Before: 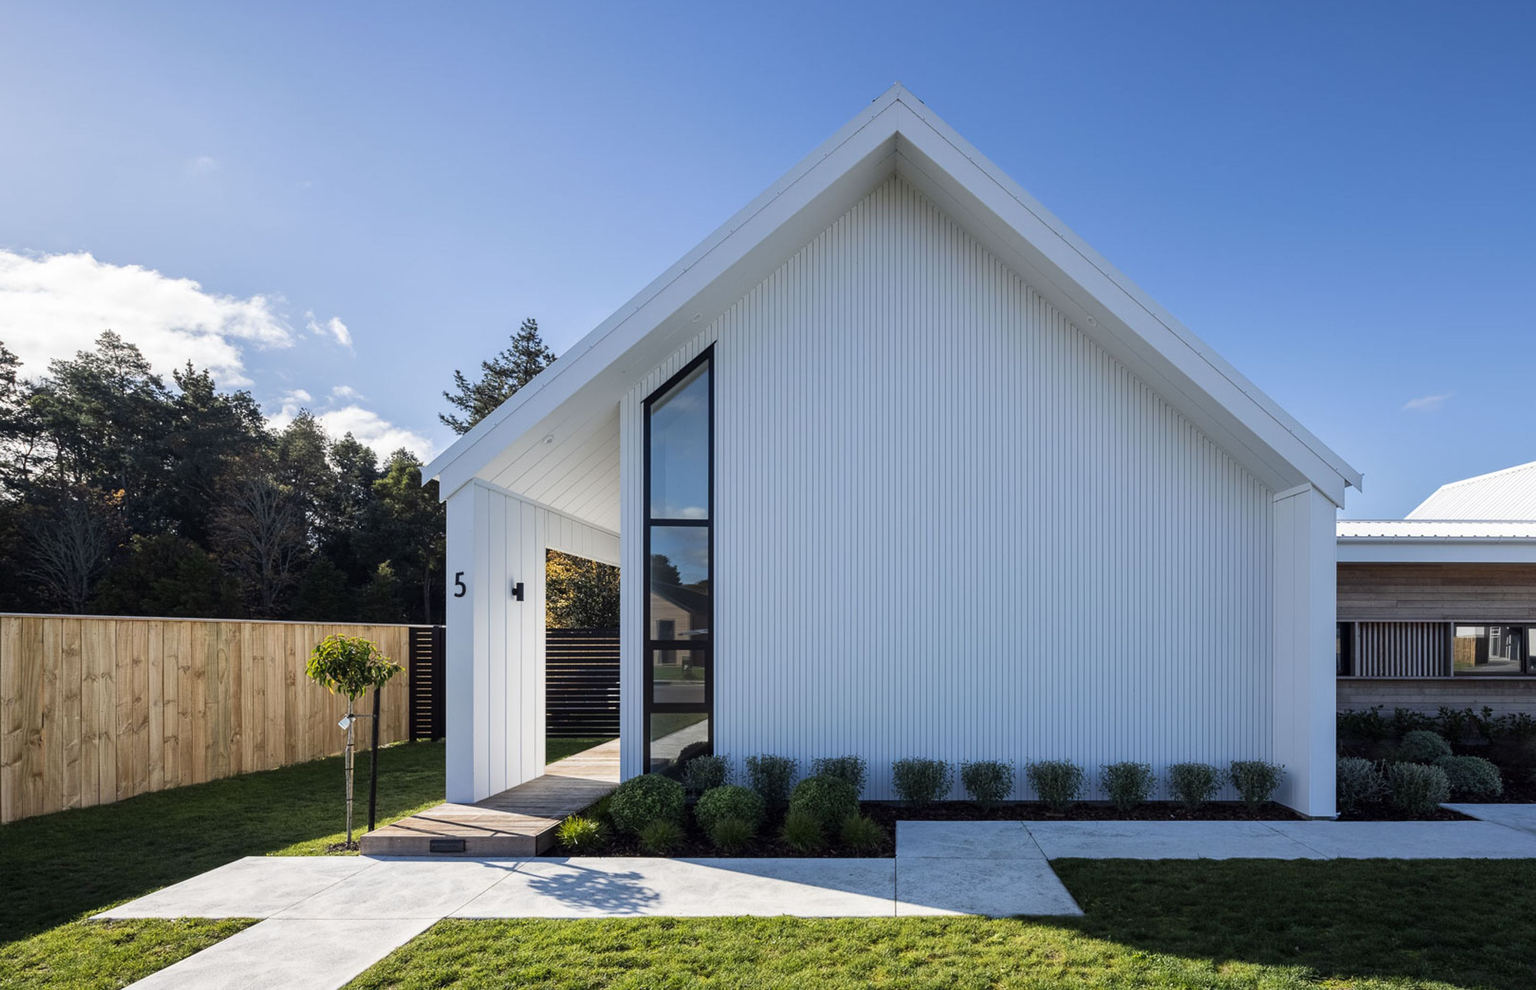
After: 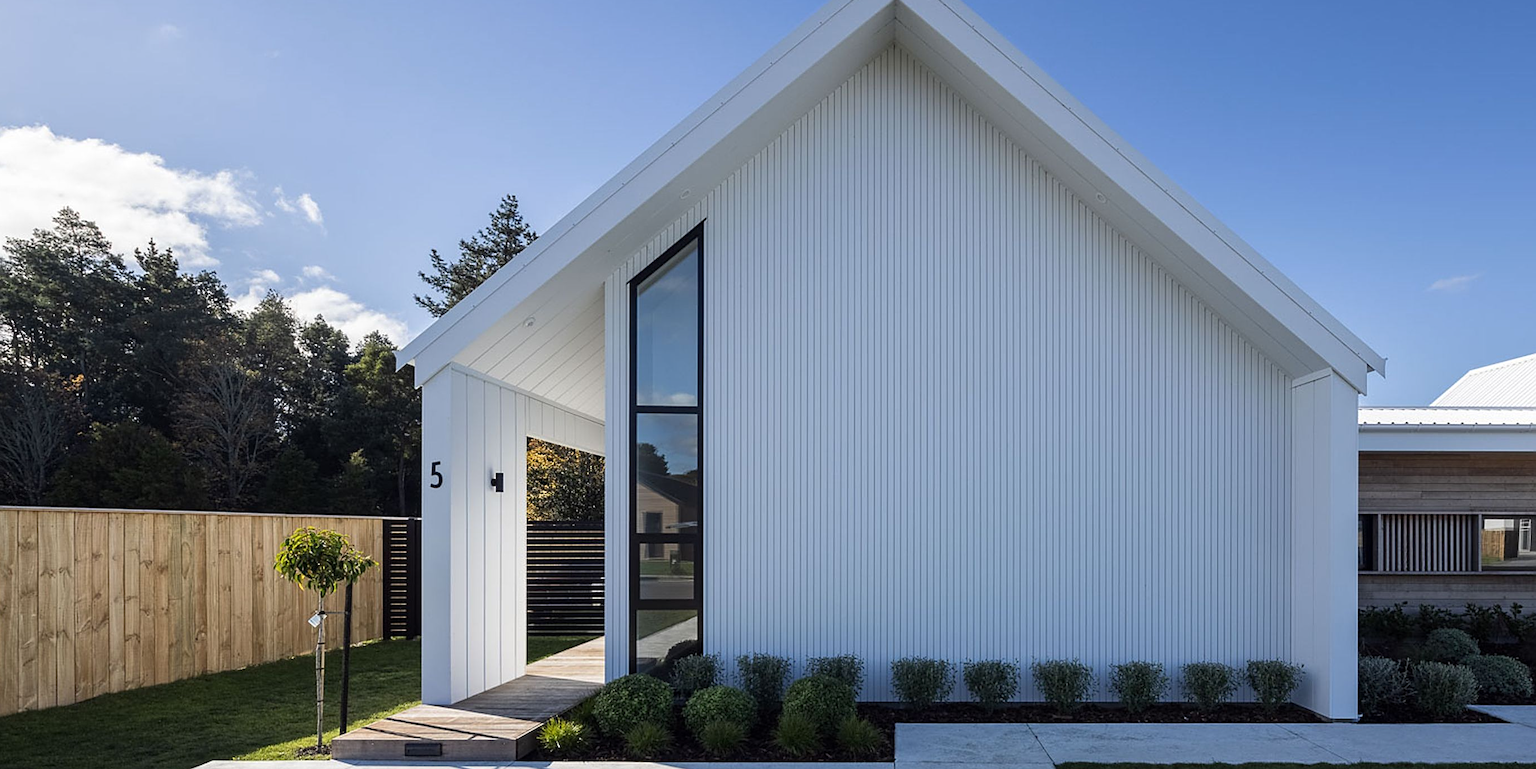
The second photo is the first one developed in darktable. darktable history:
base curve: curves: ch0 [(0, 0) (0.472, 0.455) (1, 1)], preserve colors none
crop and rotate: left 2.974%, top 13.515%, right 1.955%, bottom 12.613%
sharpen: on, module defaults
